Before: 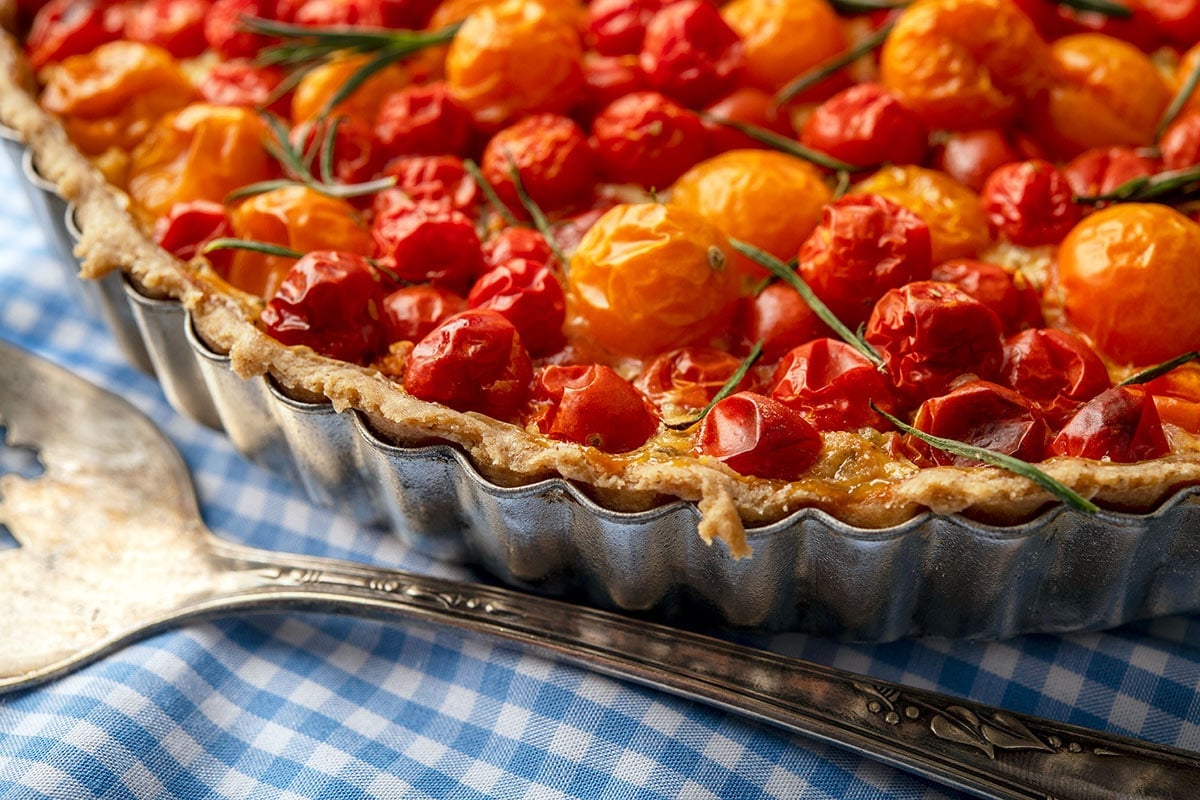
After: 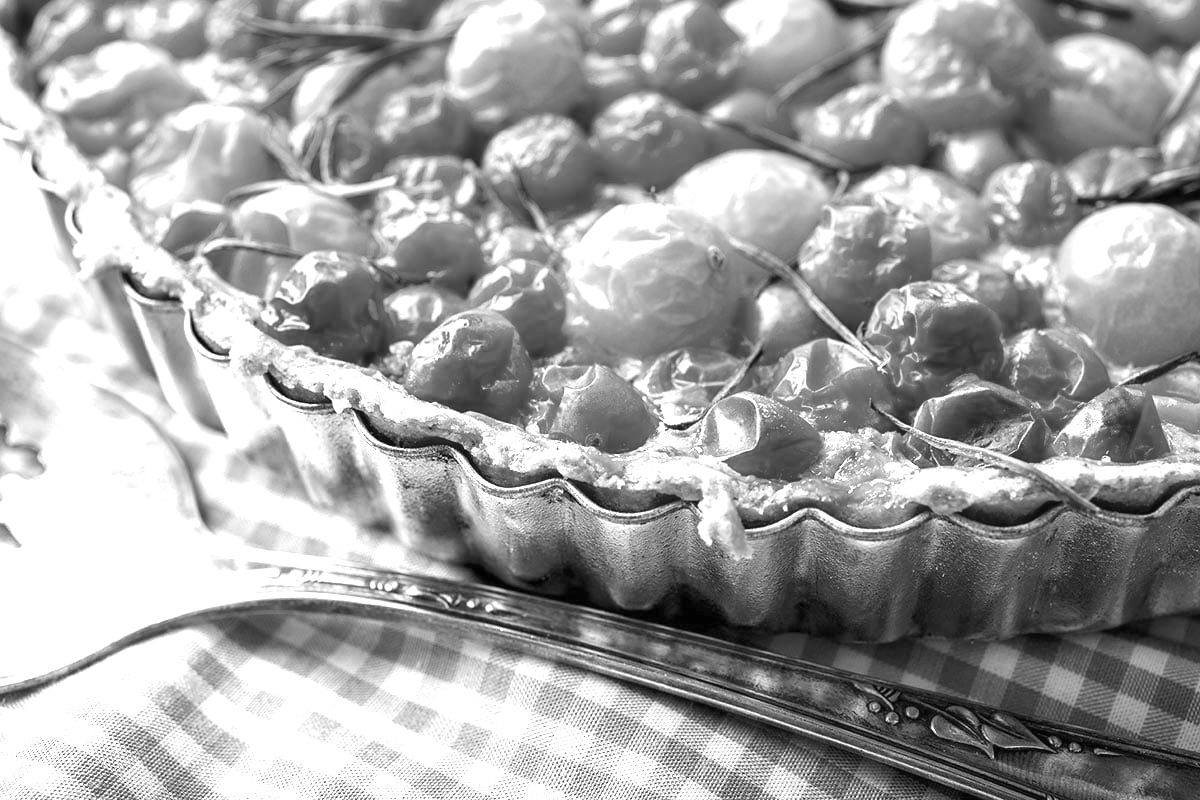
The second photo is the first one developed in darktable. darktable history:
exposure: black level correction 0, exposure 1.388 EV, compensate exposure bias true, compensate highlight preservation false
monochrome: on, module defaults
